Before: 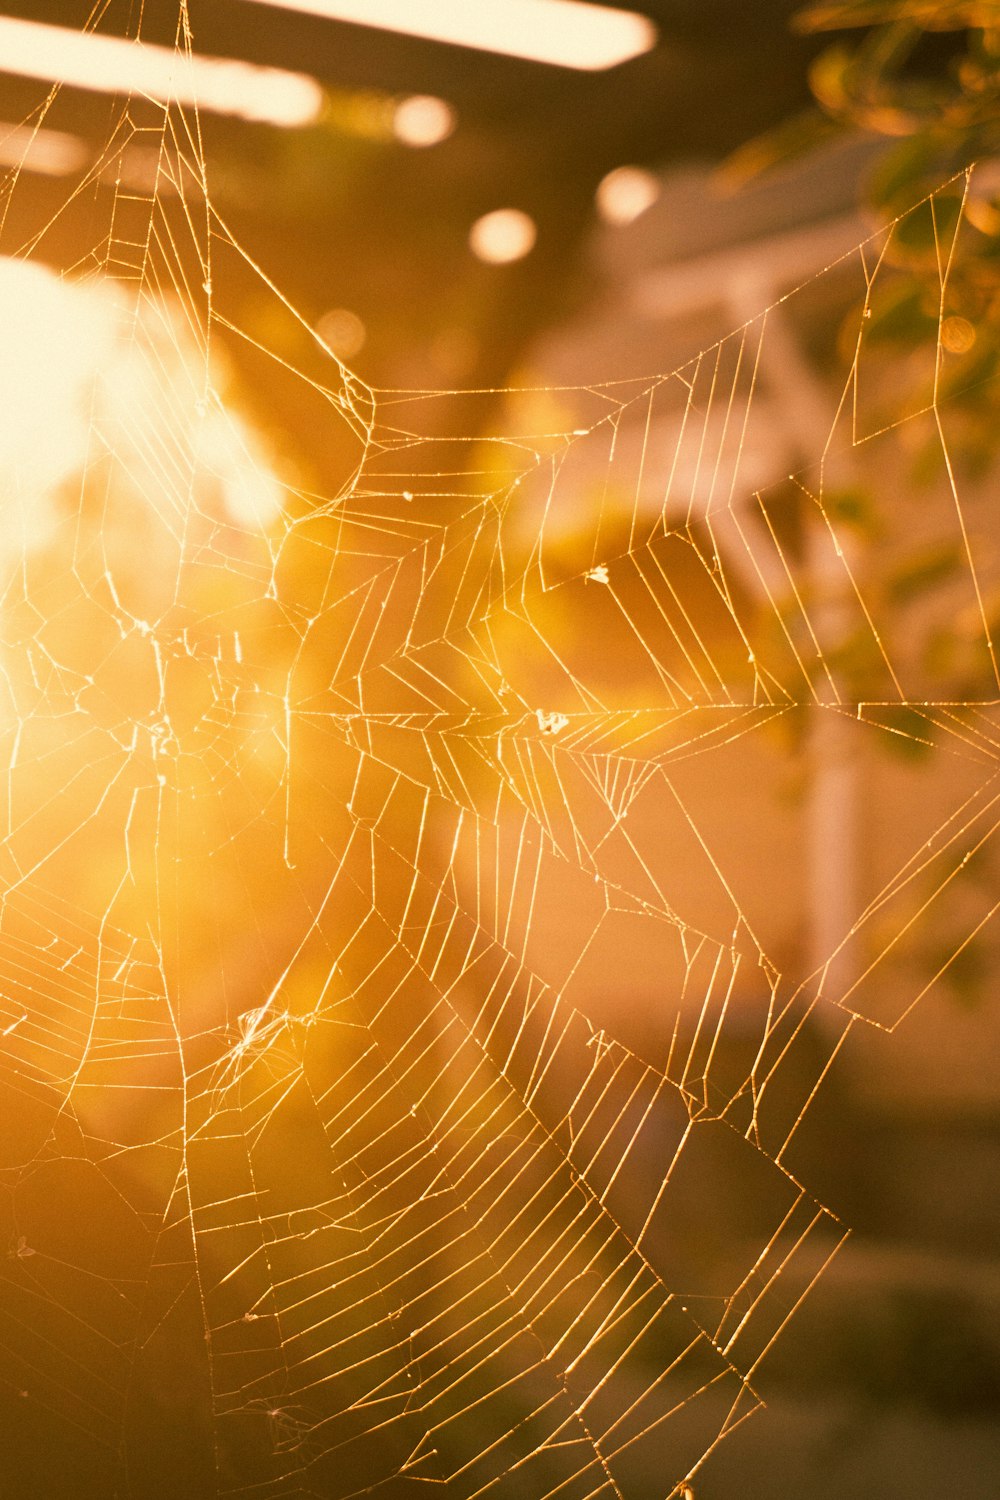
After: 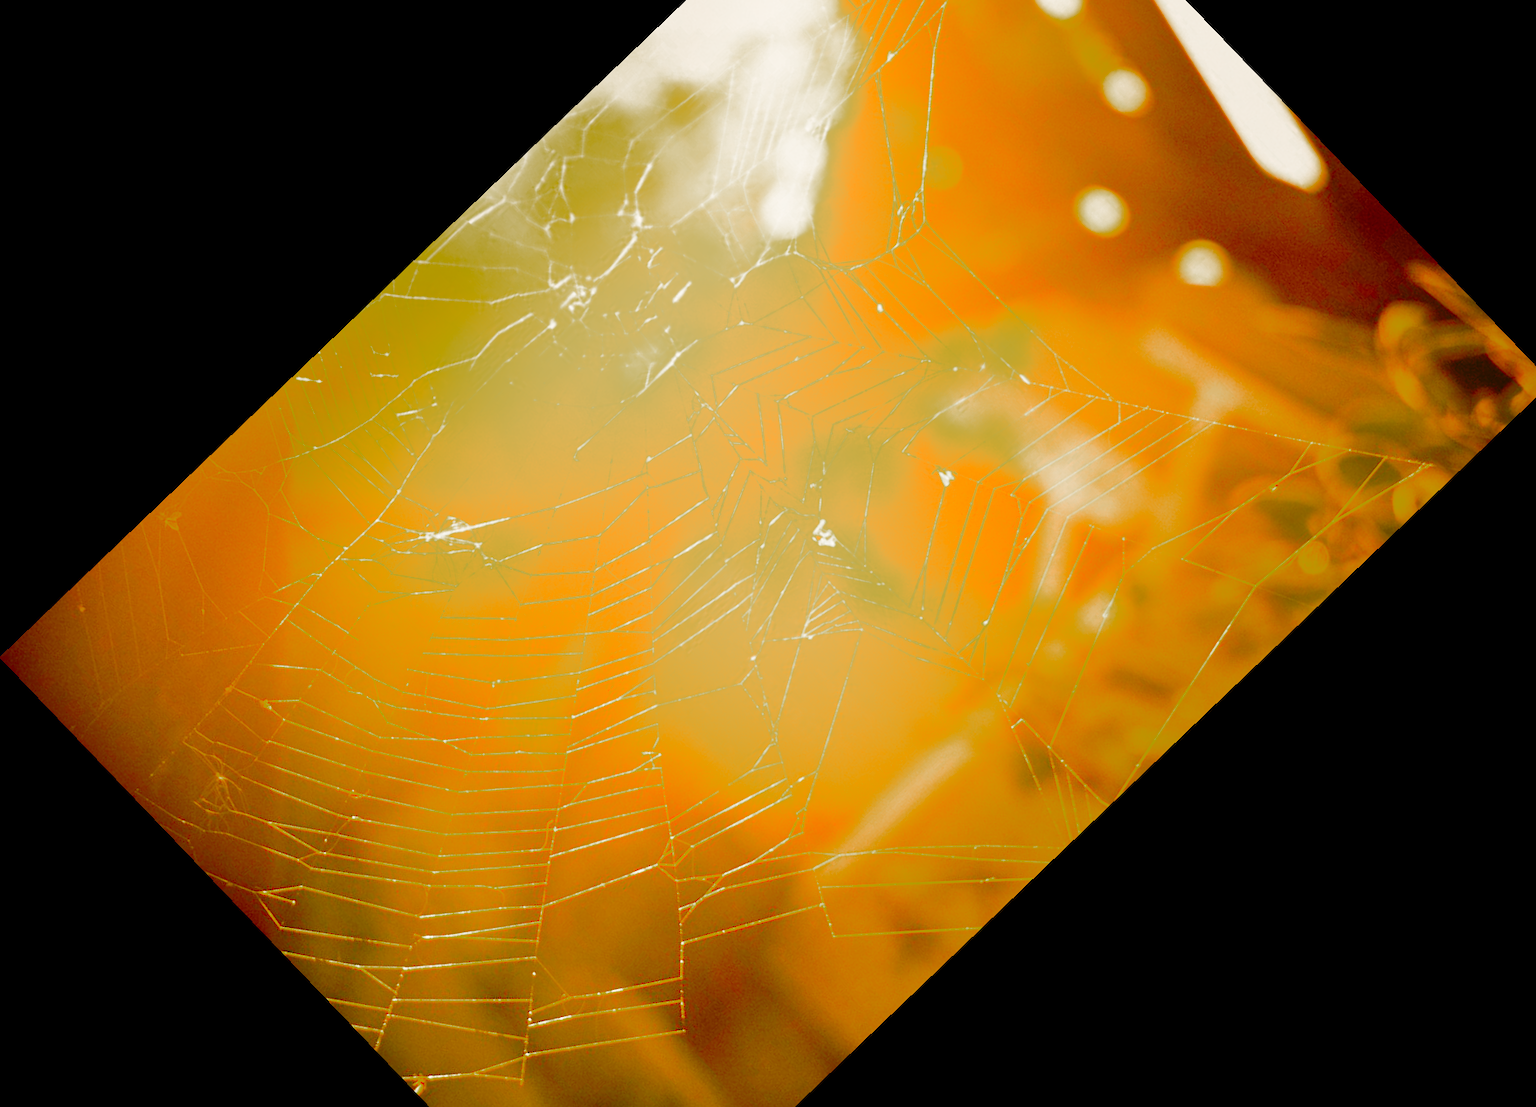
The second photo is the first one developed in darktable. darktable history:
base curve: curves: ch0 [(0, 0) (0.04, 0.03) (0.133, 0.232) (0.448, 0.748) (0.843, 0.968) (1, 1)], preserve colors none
color zones: curves: ch0 [(0, 0.48) (0.209, 0.398) (0.305, 0.332) (0.429, 0.493) (0.571, 0.5) (0.714, 0.5) (0.857, 0.5) (1, 0.48)]; ch1 [(0, 0.736) (0.143, 0.625) (0.225, 0.371) (0.429, 0.256) (0.571, 0.241) (0.714, 0.213) (0.857, 0.48) (1, 0.736)]; ch2 [(0, 0.448) (0.143, 0.498) (0.286, 0.5) (0.429, 0.5) (0.571, 0.5) (0.714, 0.5) (0.857, 0.5) (1, 0.448)]
tone equalizer: -7 EV 0.15 EV, -6 EV 0.6 EV, -5 EV 1.15 EV, -4 EV 1.33 EV, -3 EV 1.15 EV, -2 EV 0.6 EV, -1 EV 0.15 EV, mask exposure compensation -0.5 EV
crop and rotate: angle -46.26°, top 16.234%, right 0.912%, bottom 11.704%
shadows and highlights: shadows -54.3, highlights 86.09, soften with gaussian
graduated density: density 0.38 EV, hardness 21%, rotation -6.11°, saturation 32%
color balance rgb: perceptual saturation grading › global saturation 25%, global vibrance 20%
